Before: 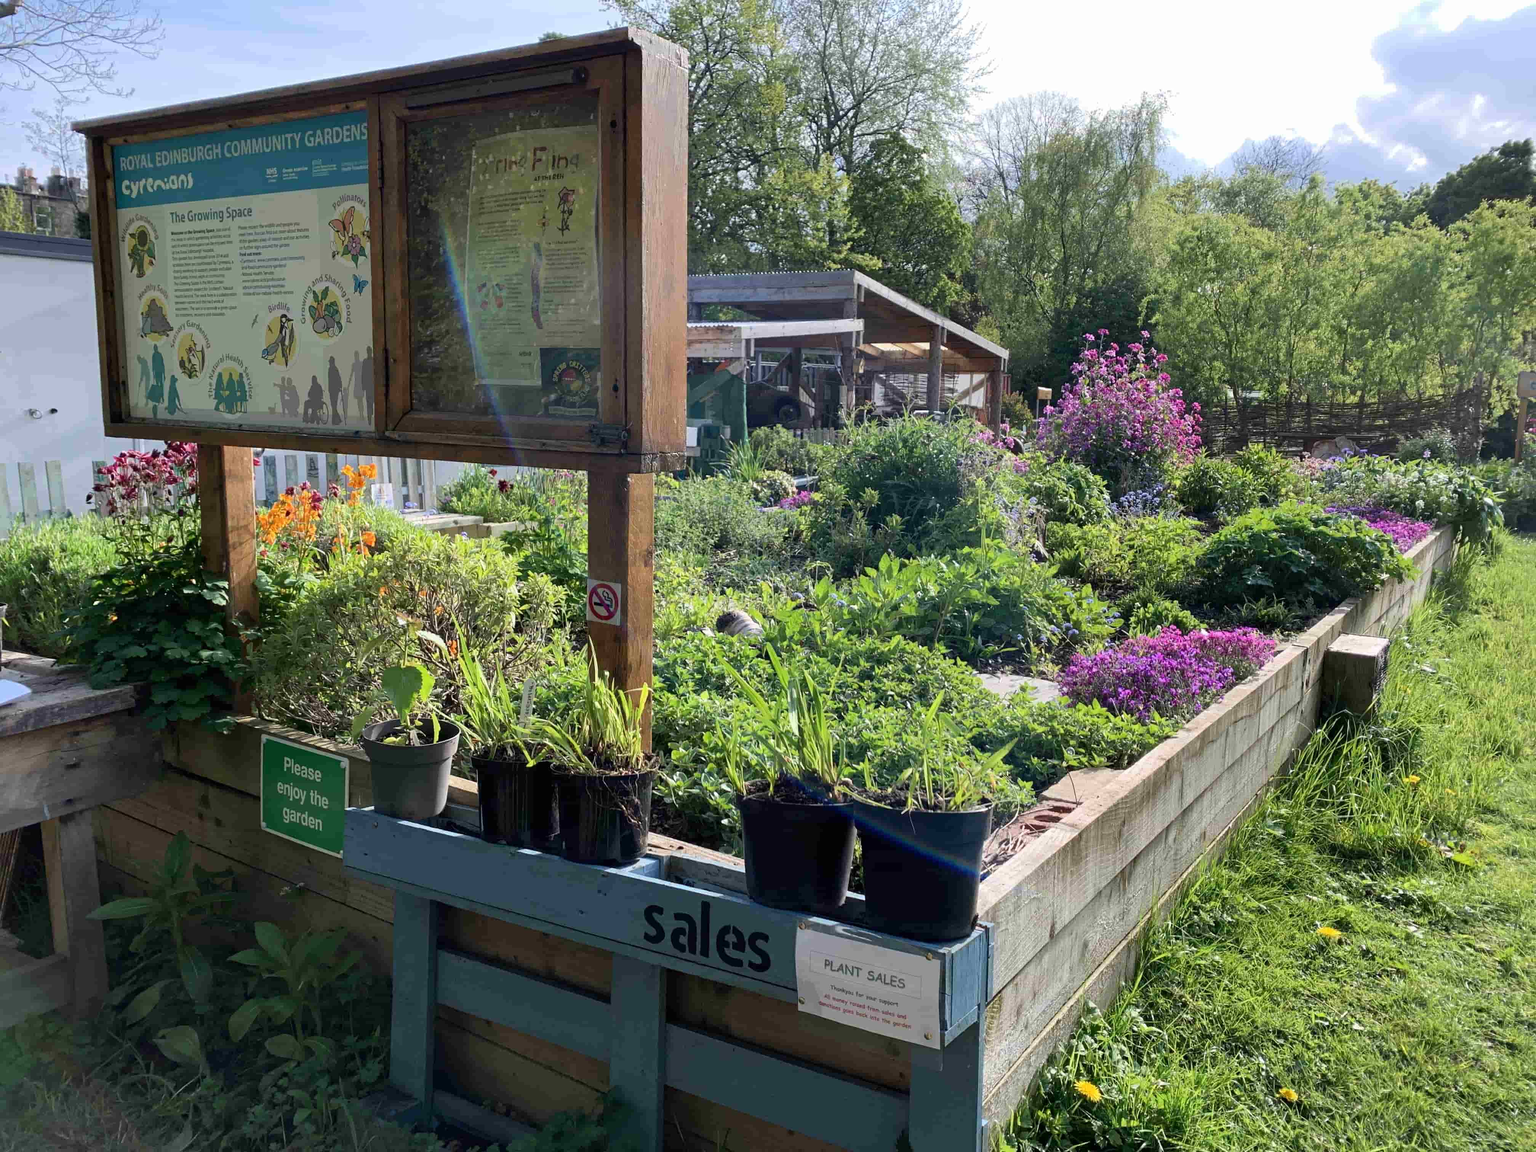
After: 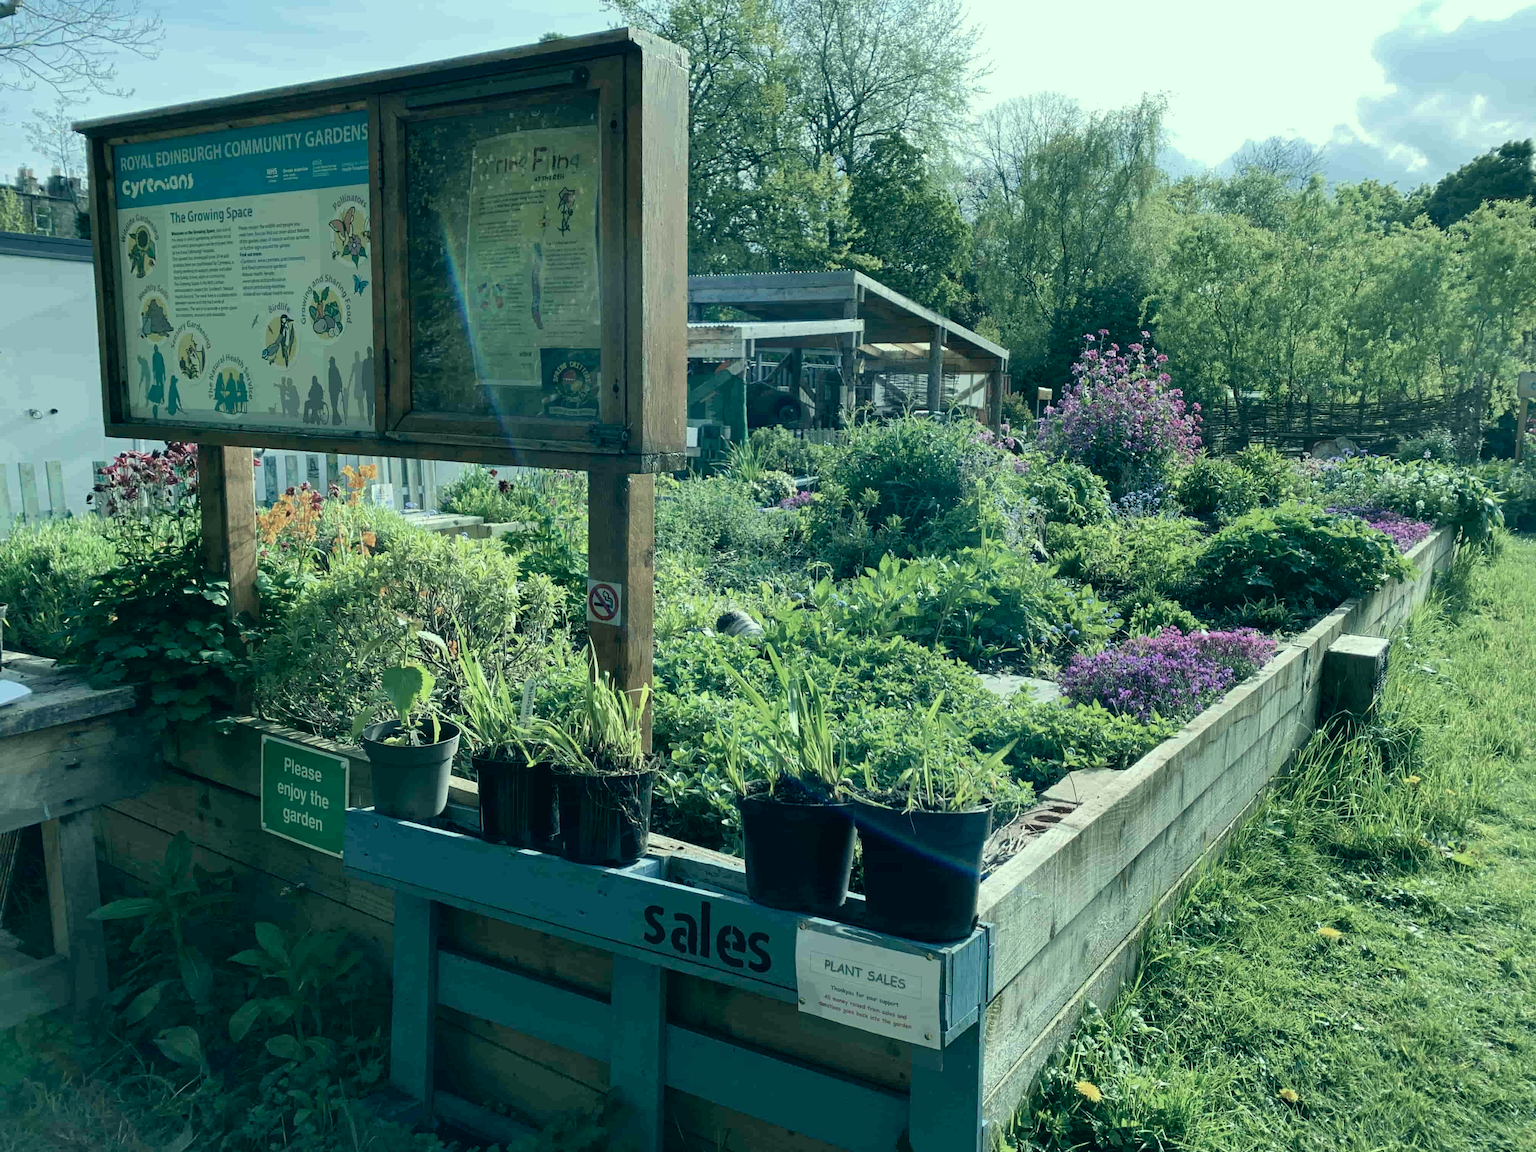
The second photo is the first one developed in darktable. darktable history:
color correction: highlights a* -20.08, highlights b* 9.8, shadows a* -20.4, shadows b* -10.76
color zones: curves: ch0 [(0, 0.559) (0.153, 0.551) (0.229, 0.5) (0.429, 0.5) (0.571, 0.5) (0.714, 0.5) (0.857, 0.5) (1, 0.559)]; ch1 [(0, 0.417) (0.112, 0.336) (0.213, 0.26) (0.429, 0.34) (0.571, 0.35) (0.683, 0.331) (0.857, 0.344) (1, 0.417)]
